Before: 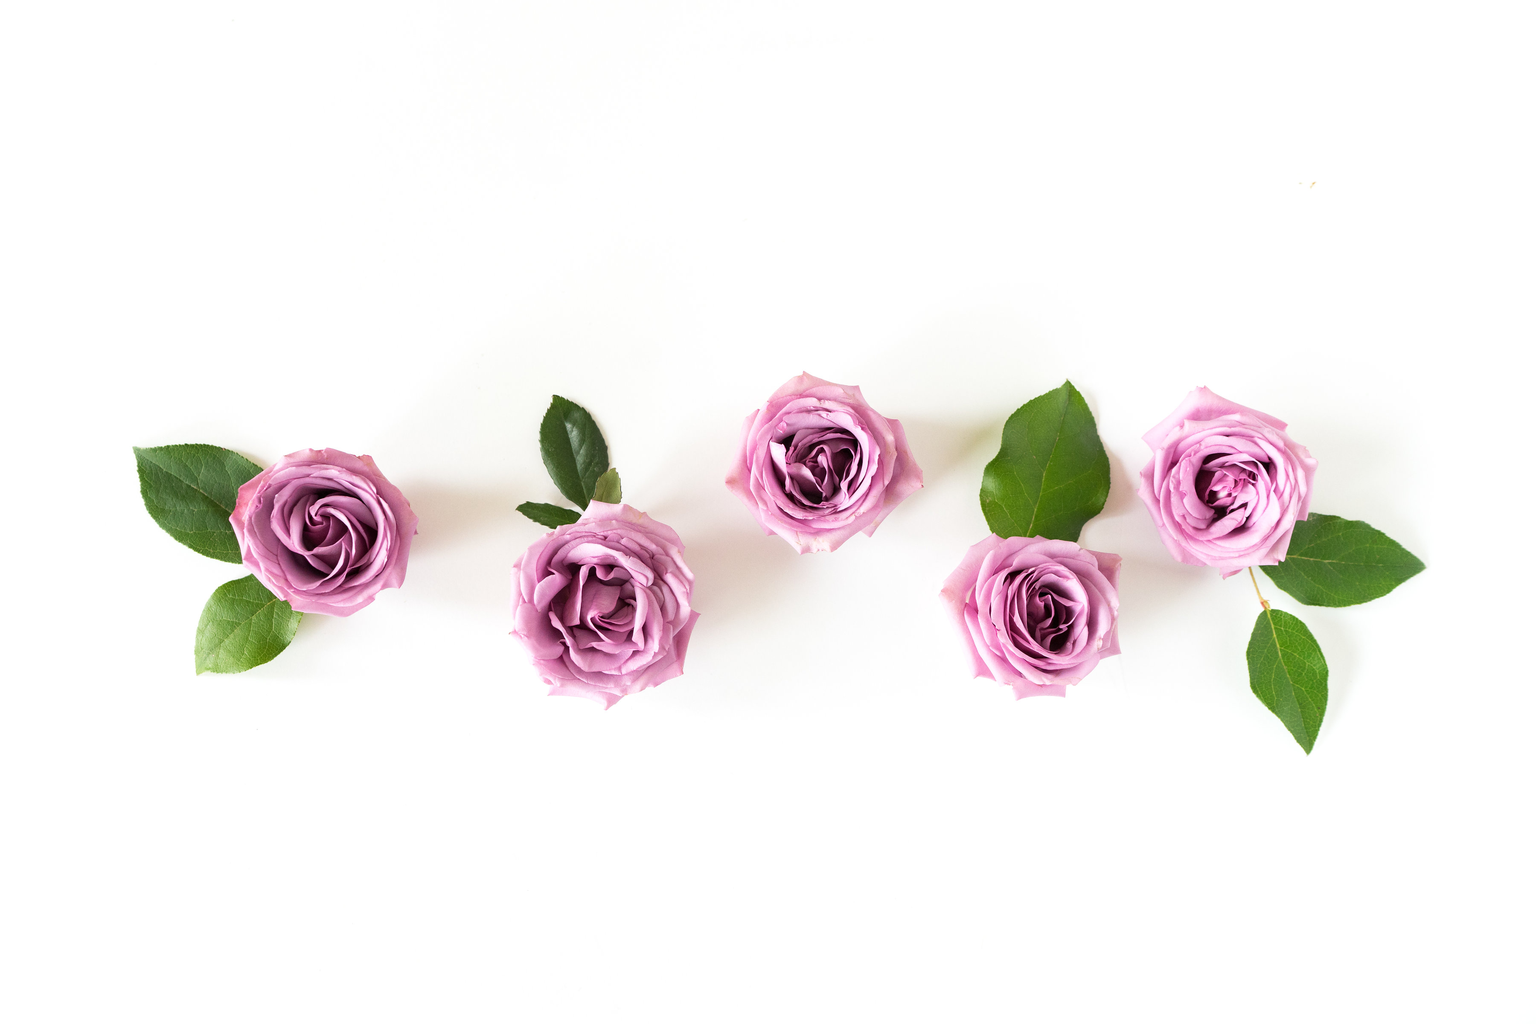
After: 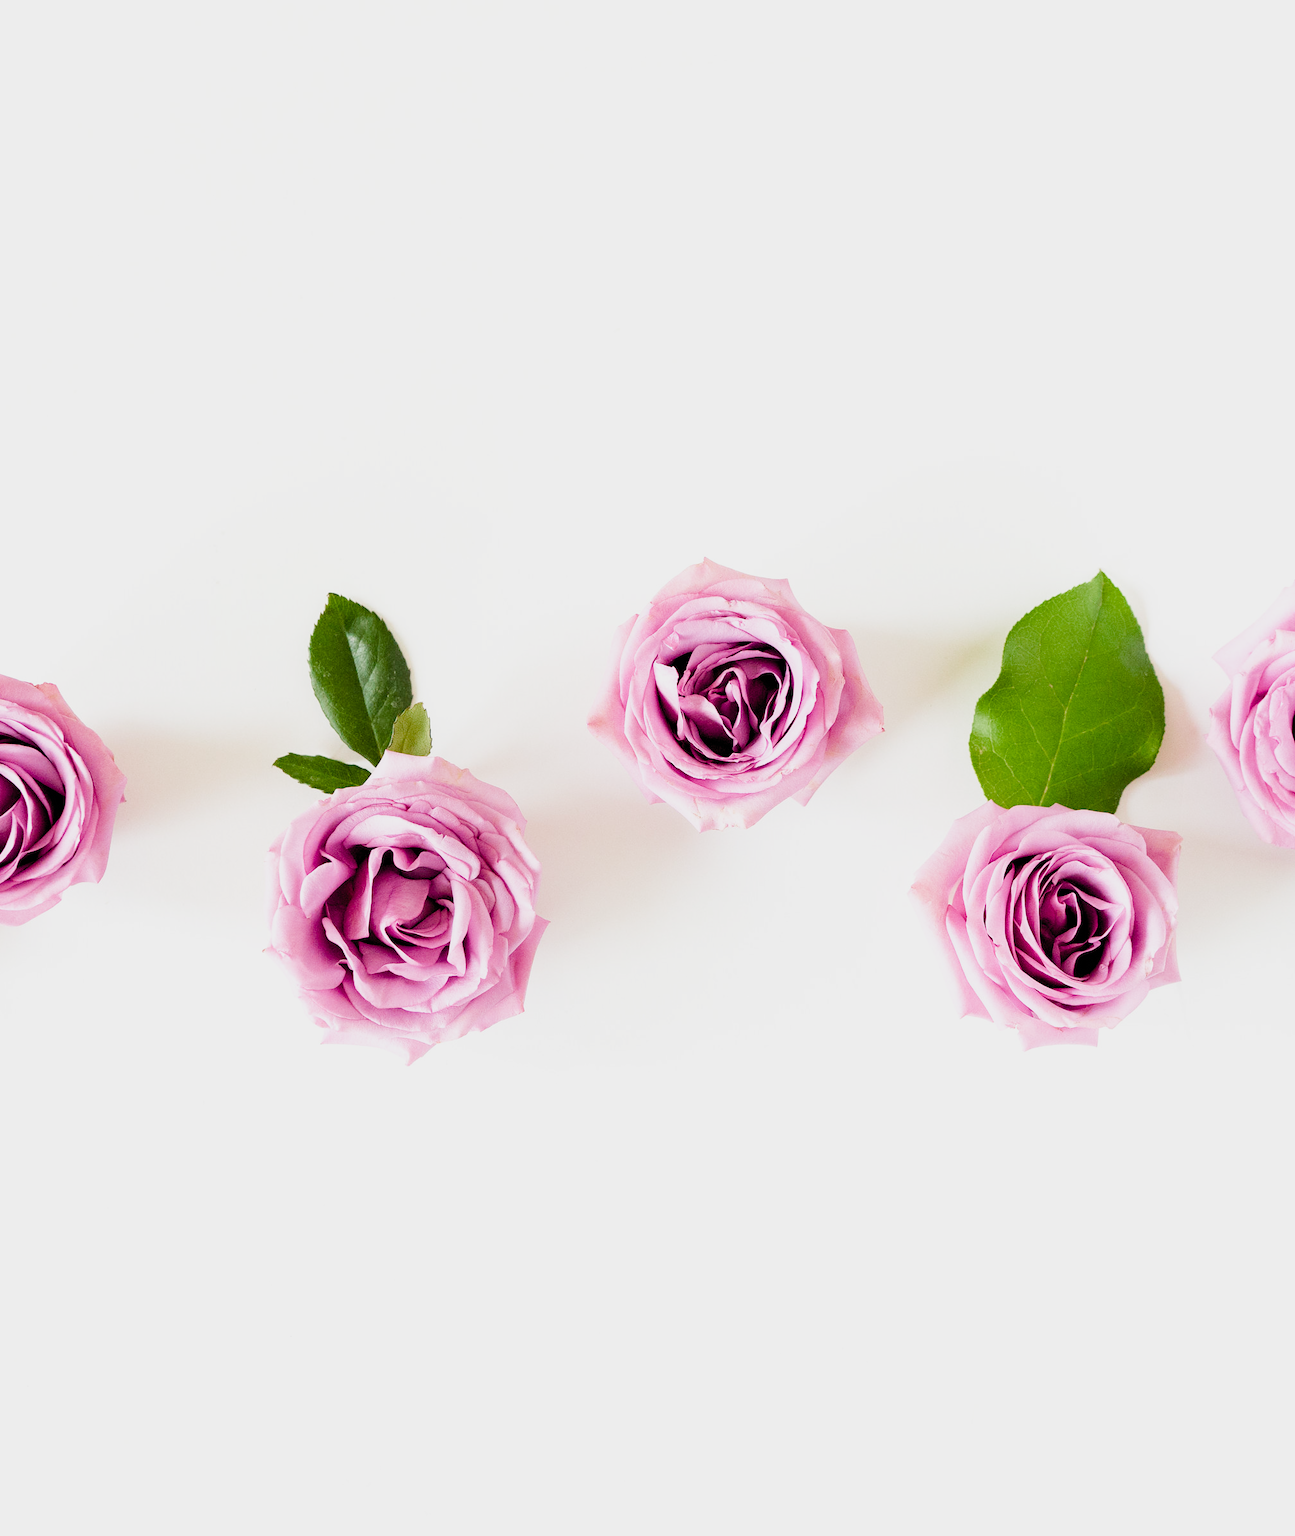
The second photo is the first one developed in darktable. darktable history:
color balance rgb: global offset › luminance -0.495%, perceptual saturation grading › global saturation 43.883%, perceptual saturation grading › highlights -50.015%, perceptual saturation grading › shadows 30.787%, perceptual brilliance grading › highlights 6.832%, perceptual brilliance grading › mid-tones 17.873%, perceptual brilliance grading › shadows -5.5%, global vibrance 20%
exposure: black level correction 0, exposure 0.498 EV, compensate highlight preservation false
crop: left 21.77%, right 21.986%, bottom 0.001%
filmic rgb: black relative exposure -7.65 EV, white relative exposure 4.56 EV, hardness 3.61, color science v4 (2020)
